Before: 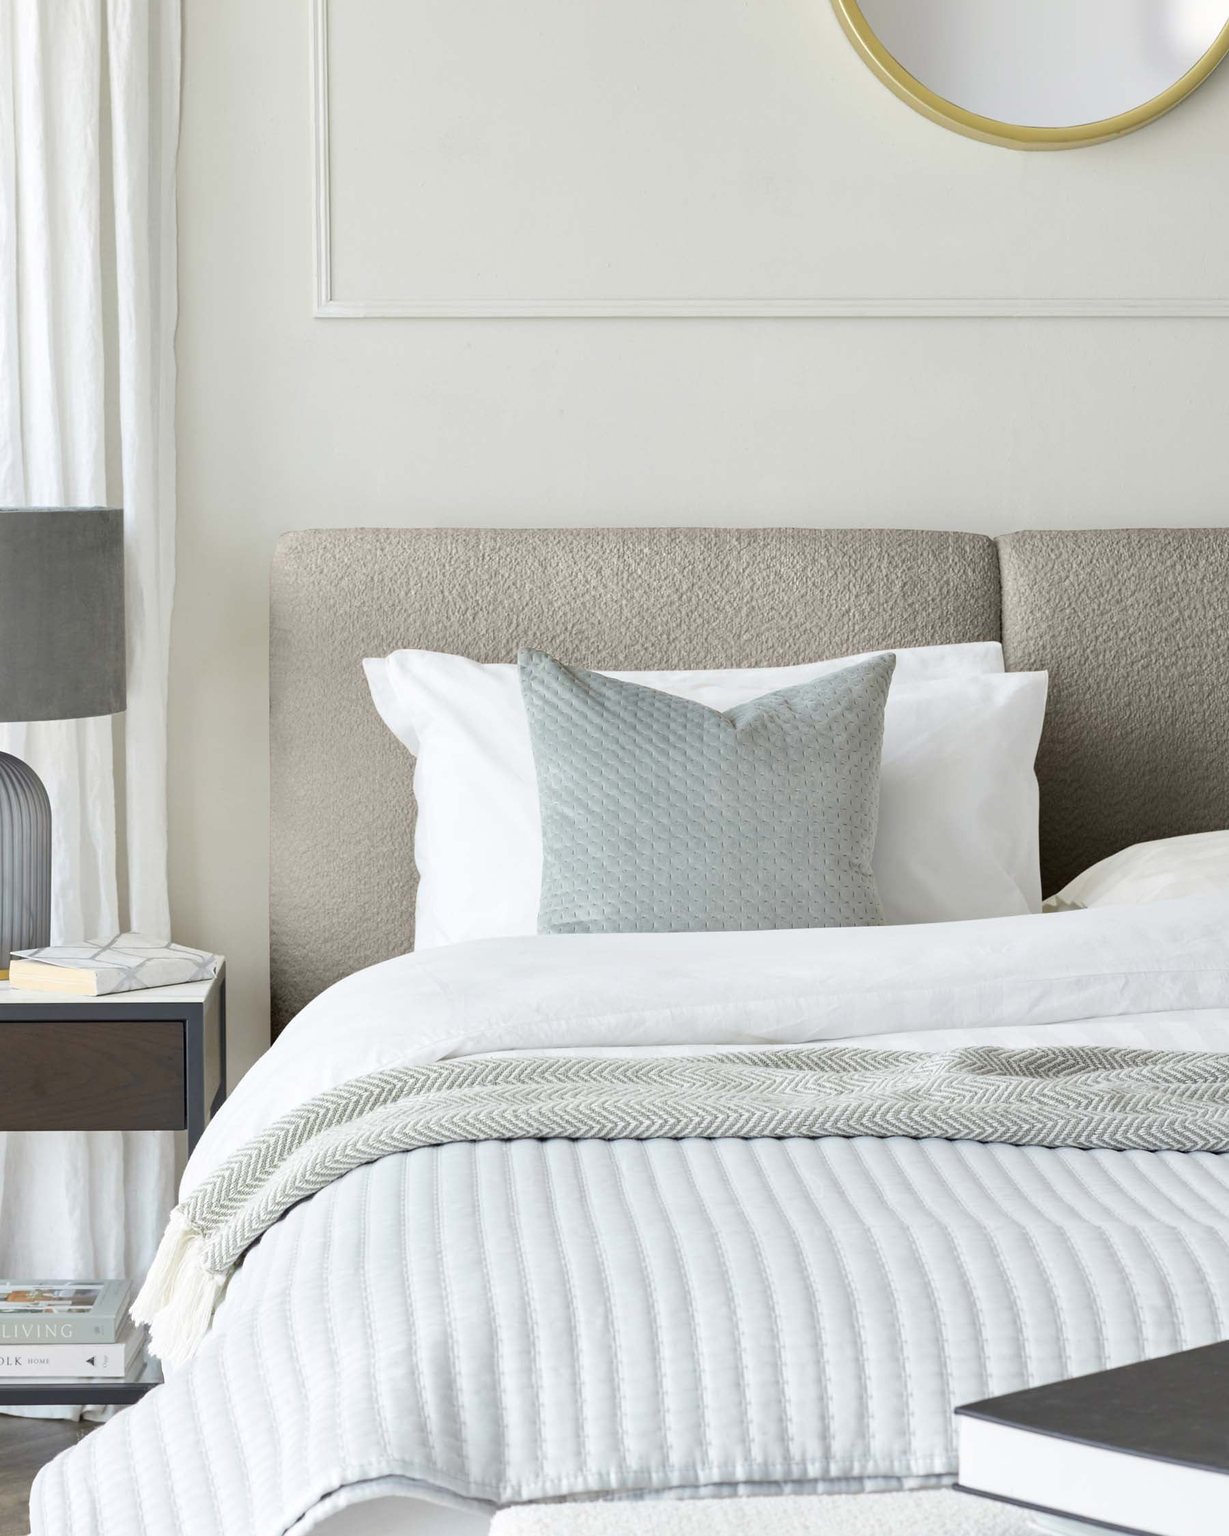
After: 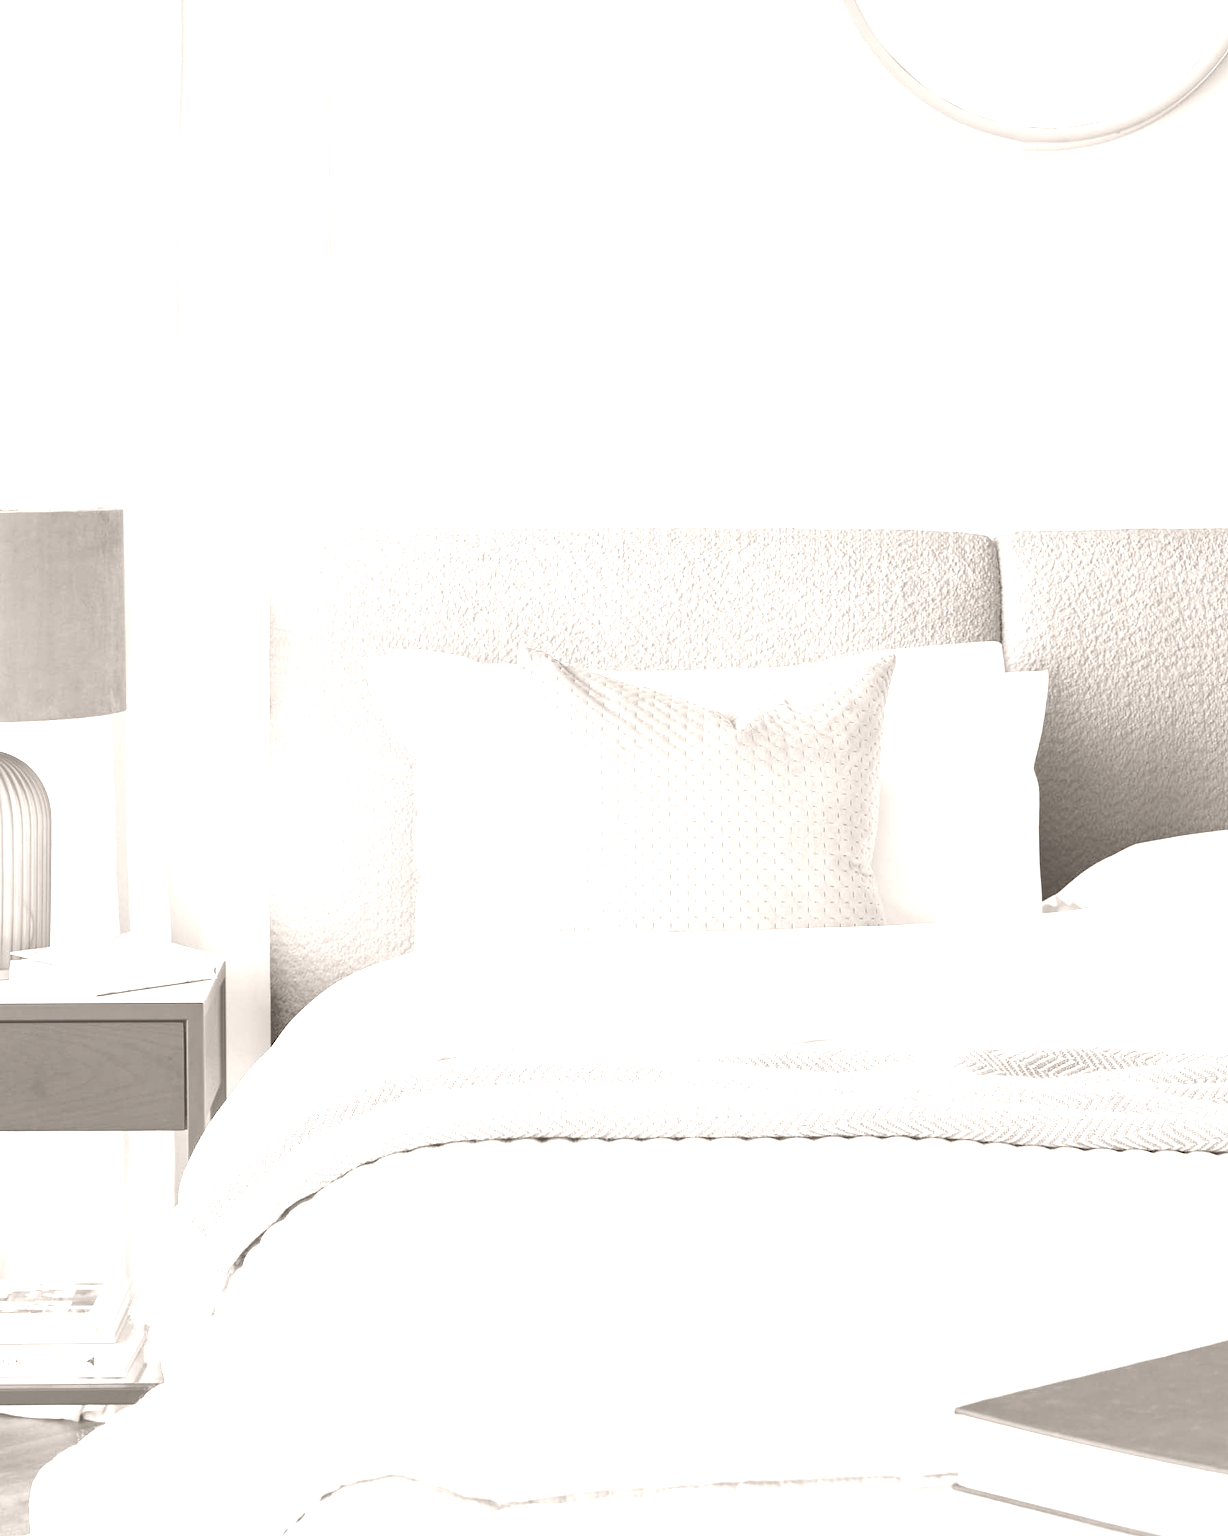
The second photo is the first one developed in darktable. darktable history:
white balance: red 0.986, blue 1.01
tone equalizer: on, module defaults
exposure: exposure 0.2 EV, compensate highlight preservation false
colorize: hue 34.49°, saturation 35.33%, source mix 100%, lightness 55%, version 1
color balance rgb: perceptual saturation grading › global saturation 8.89%, saturation formula JzAzBz (2021)
